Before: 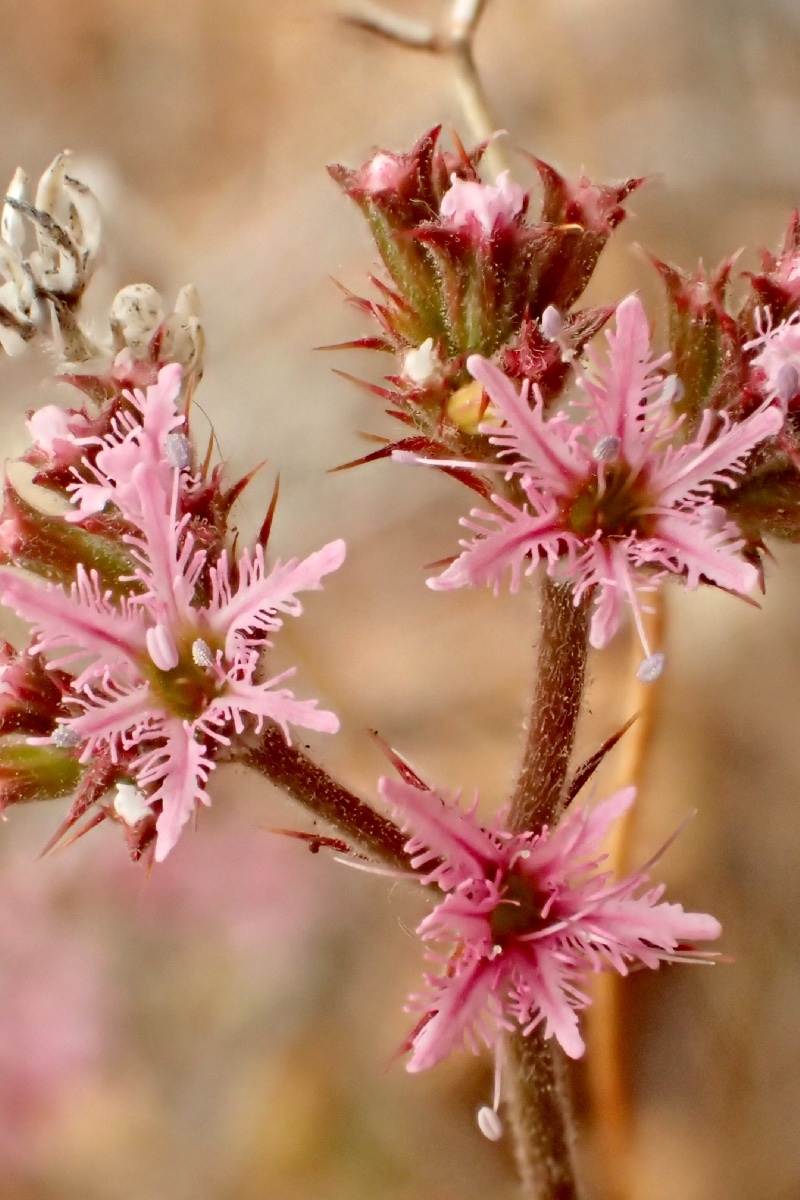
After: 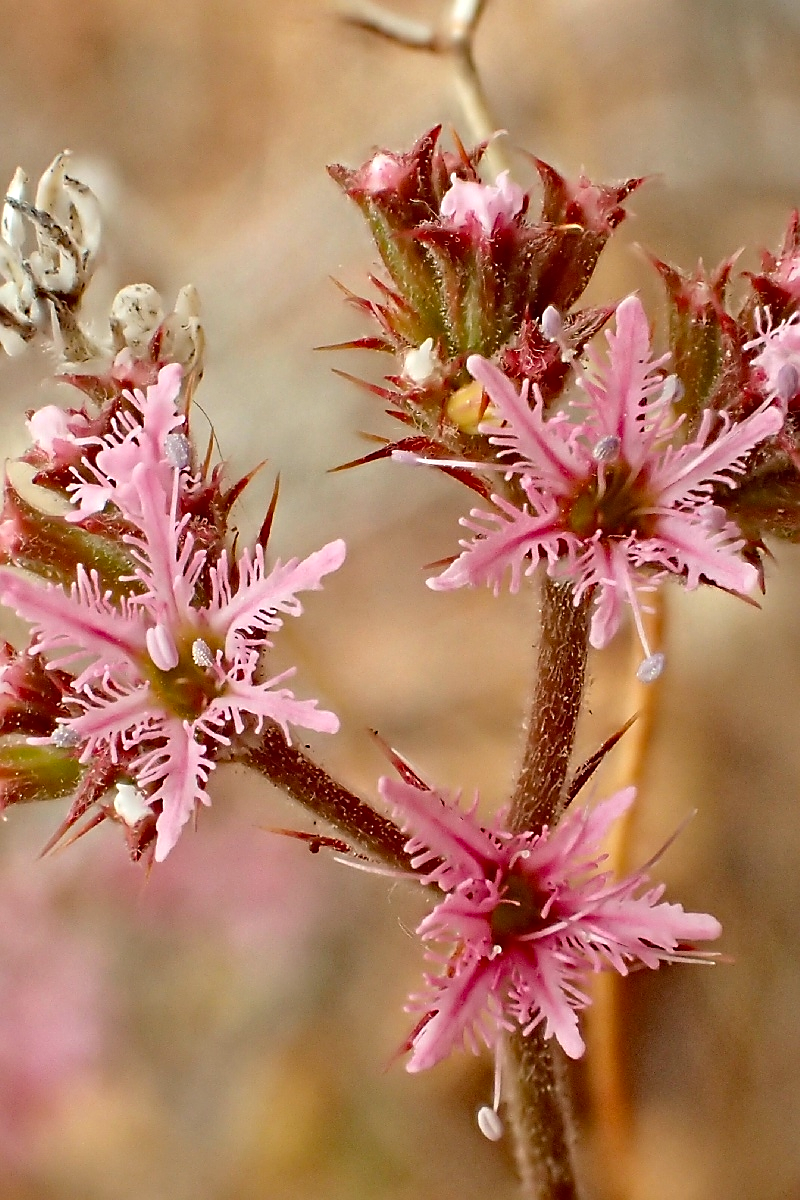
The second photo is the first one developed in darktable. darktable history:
haze removal: compatibility mode true, adaptive false
sharpen: radius 1.413, amount 1.259, threshold 0.839
